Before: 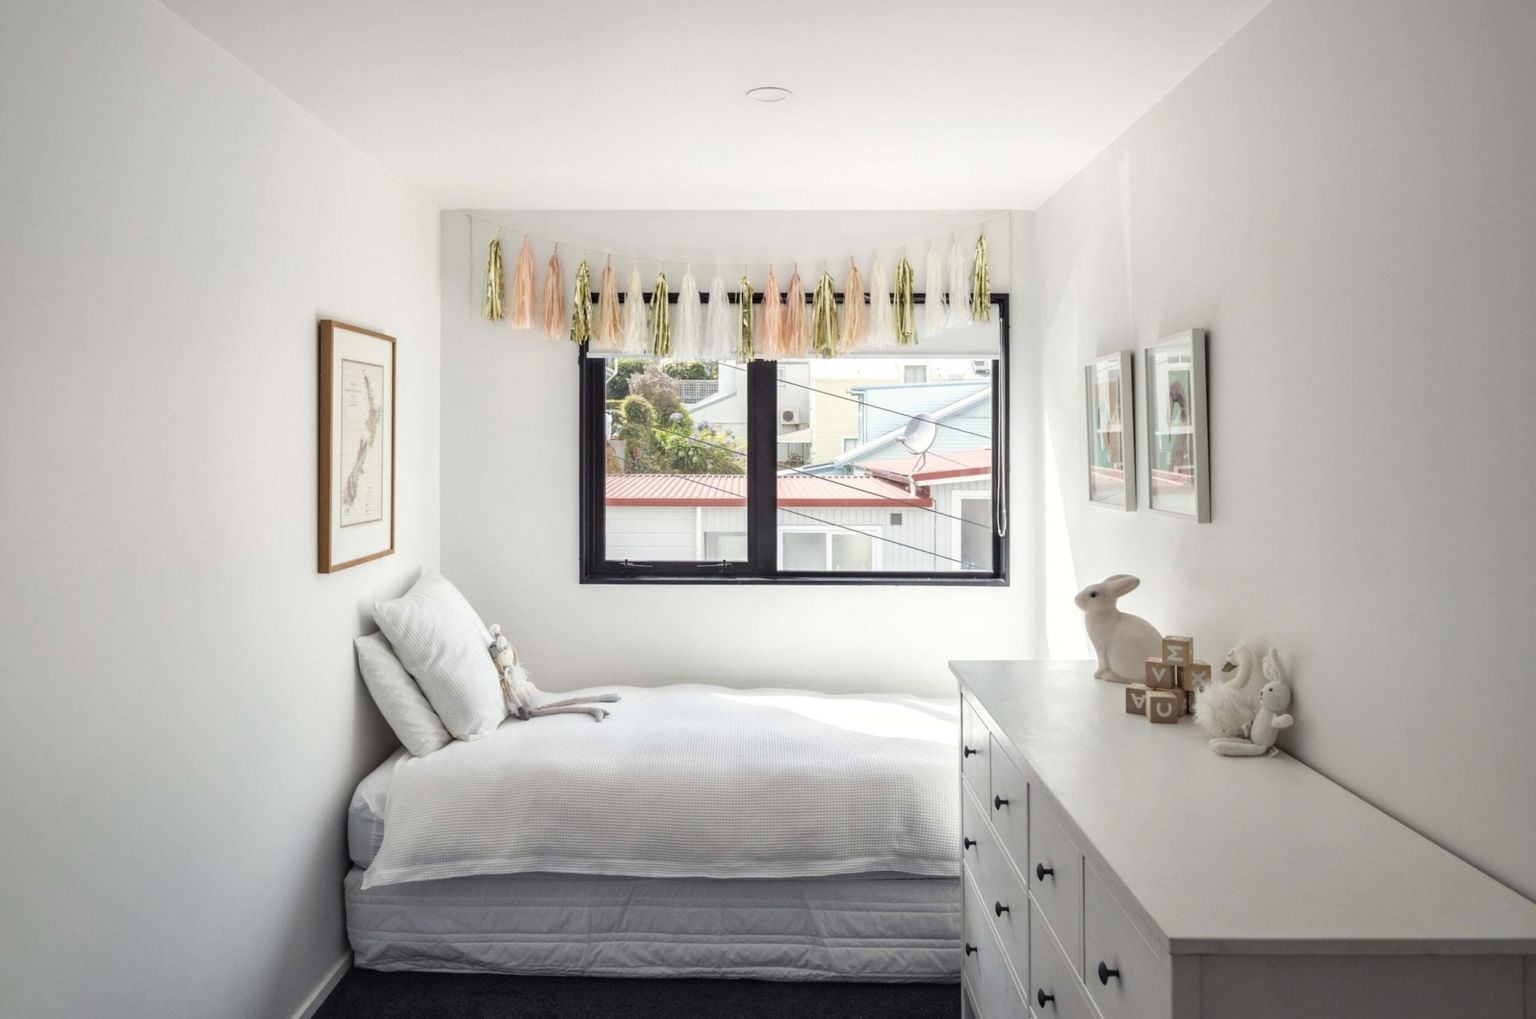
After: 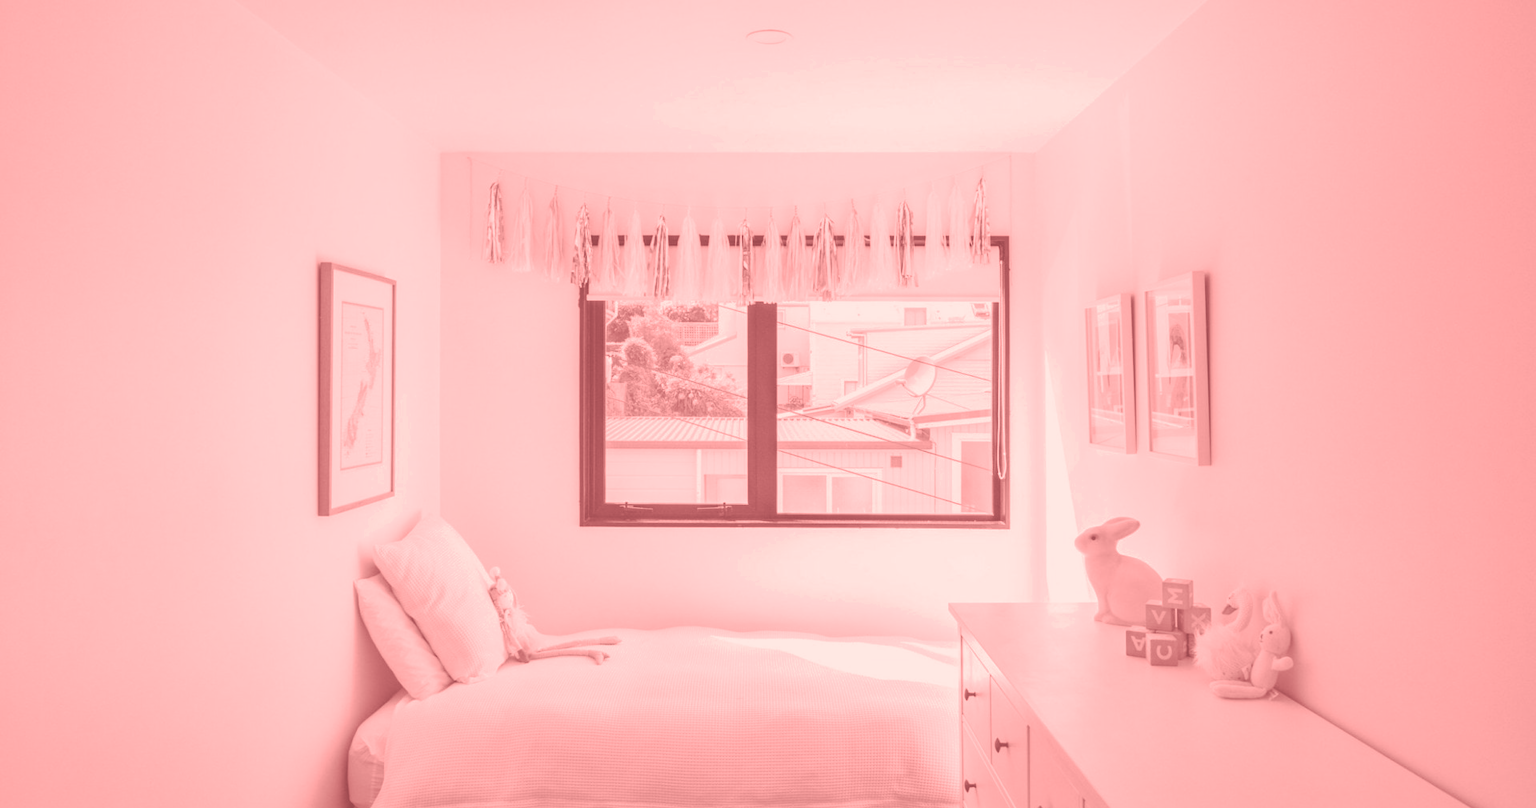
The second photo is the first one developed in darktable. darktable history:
split-toning: highlights › hue 187.2°, highlights › saturation 0.83, balance -68.05, compress 56.43%
crop and rotate: top 5.667%, bottom 14.937%
white balance: red 1.467, blue 0.684
colorize: saturation 51%, source mix 50.67%, lightness 50.67%
